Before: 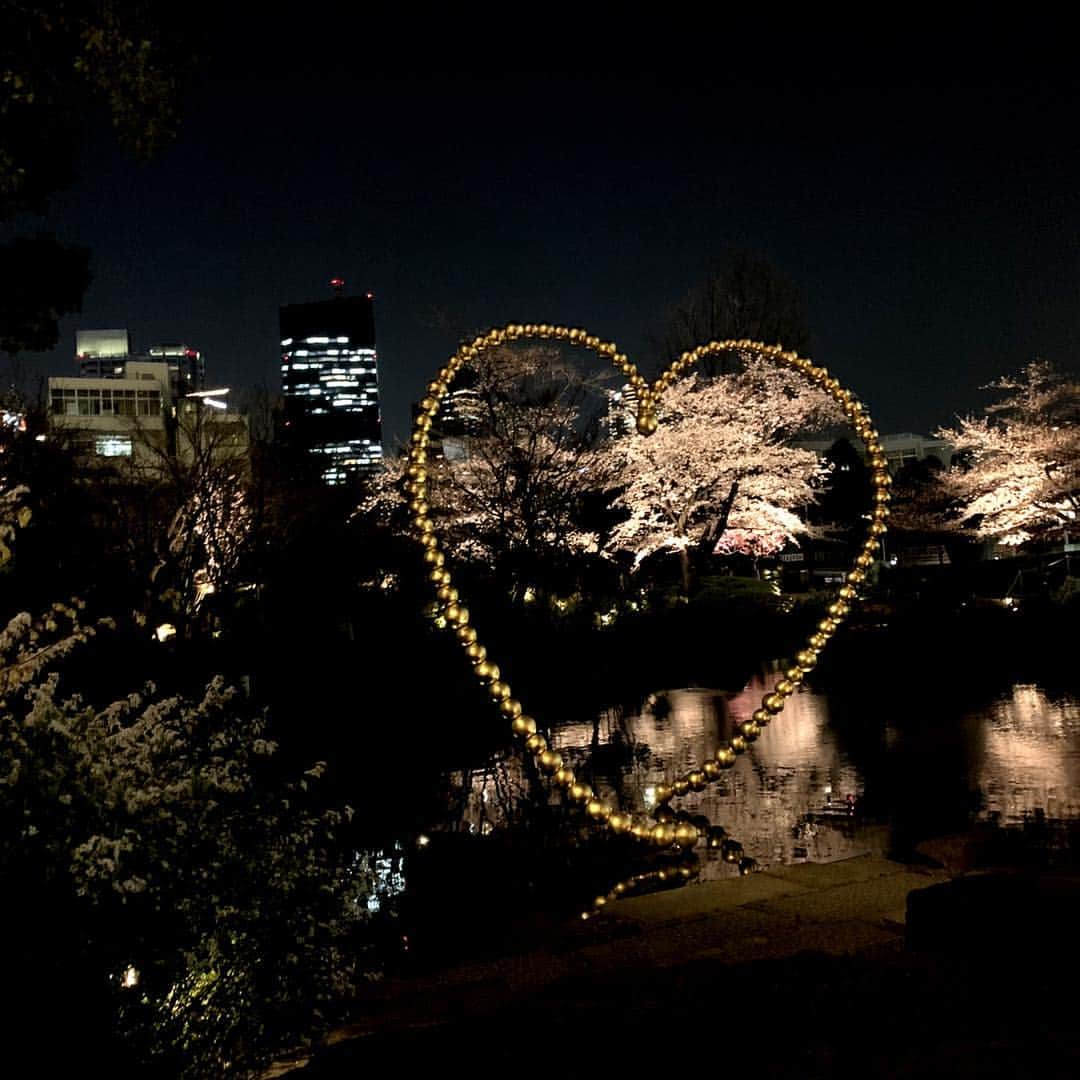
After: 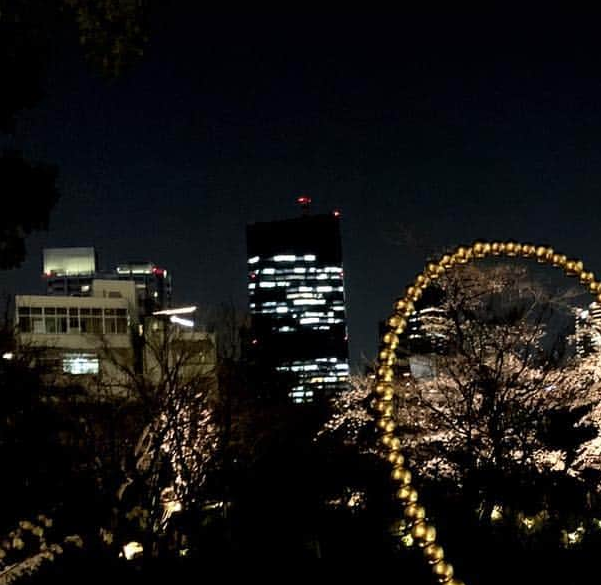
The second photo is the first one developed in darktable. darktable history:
crop and rotate: left 3.06%, top 7.676%, right 41.211%, bottom 38.112%
